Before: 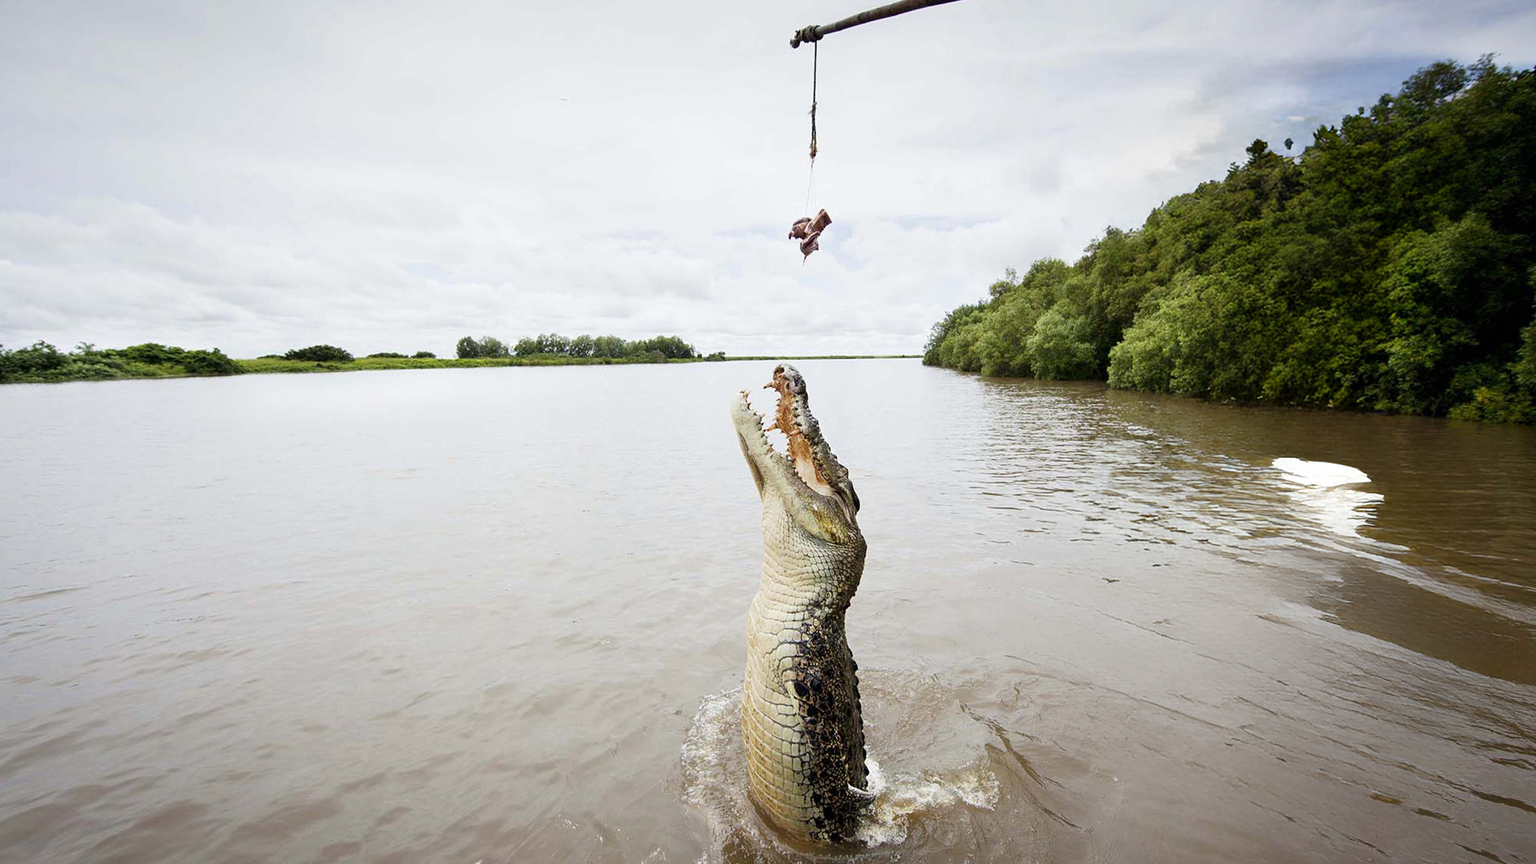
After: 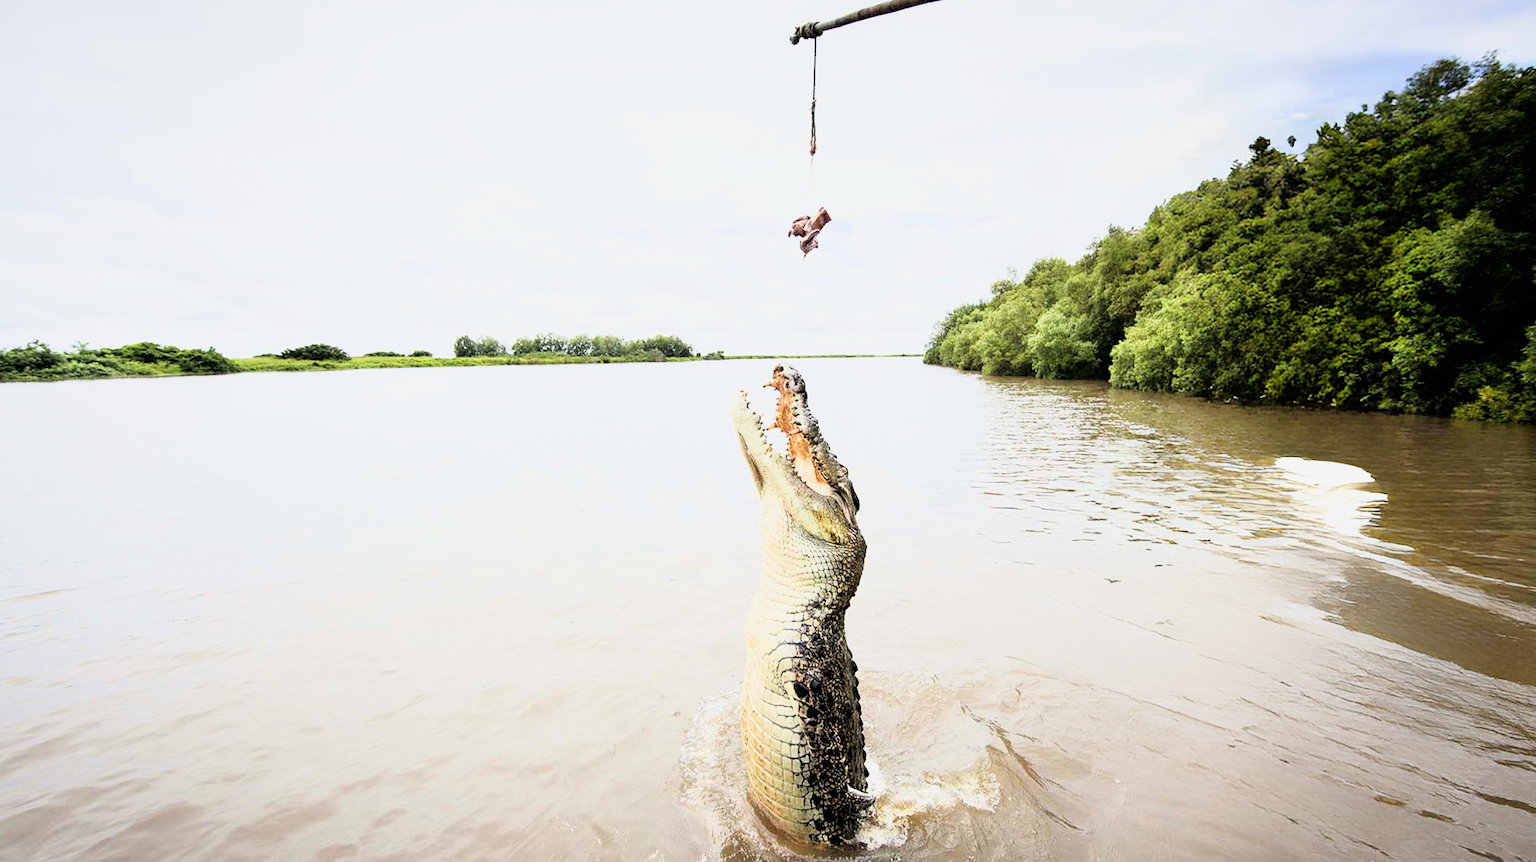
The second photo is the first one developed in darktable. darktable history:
filmic rgb: black relative exposure -11.88 EV, white relative exposure 5.43 EV, threshold 3 EV, hardness 4.49, latitude 50%, contrast 1.14, color science v5 (2021), contrast in shadows safe, contrast in highlights safe, enable highlight reconstruction true
crop: left 0.434%, top 0.485%, right 0.244%, bottom 0.386%
exposure: black level correction 0, exposure 1.2 EV, compensate highlight preservation false
